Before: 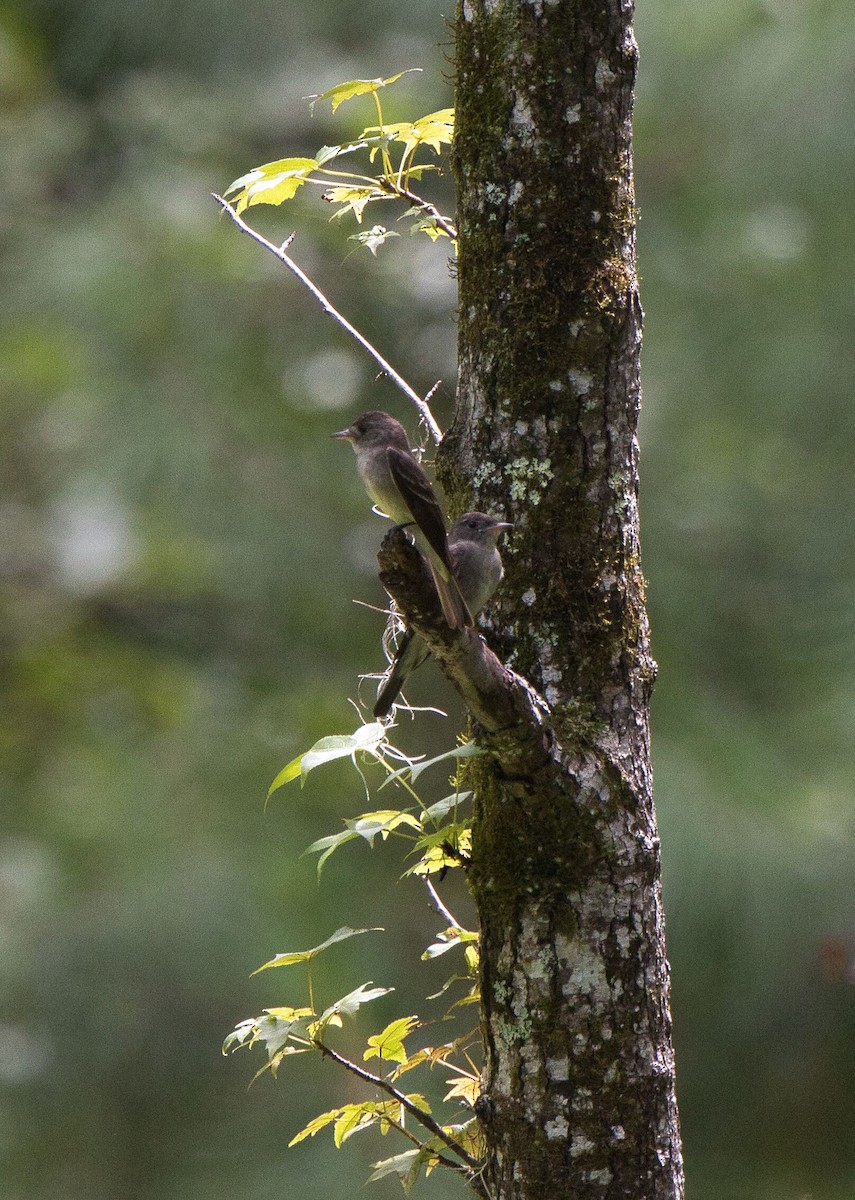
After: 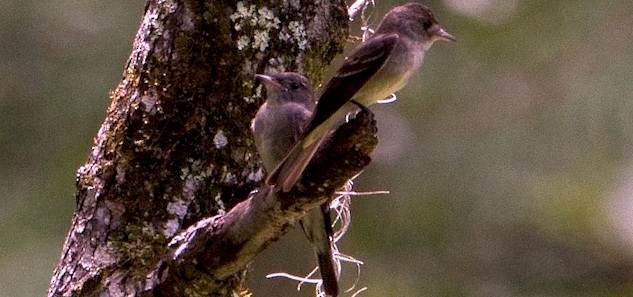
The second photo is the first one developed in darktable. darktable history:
exposure: black level correction 0.011, compensate highlight preservation false
white balance: red 1.188, blue 1.11
crop and rotate: angle 16.12°, top 30.835%, bottom 35.653%
